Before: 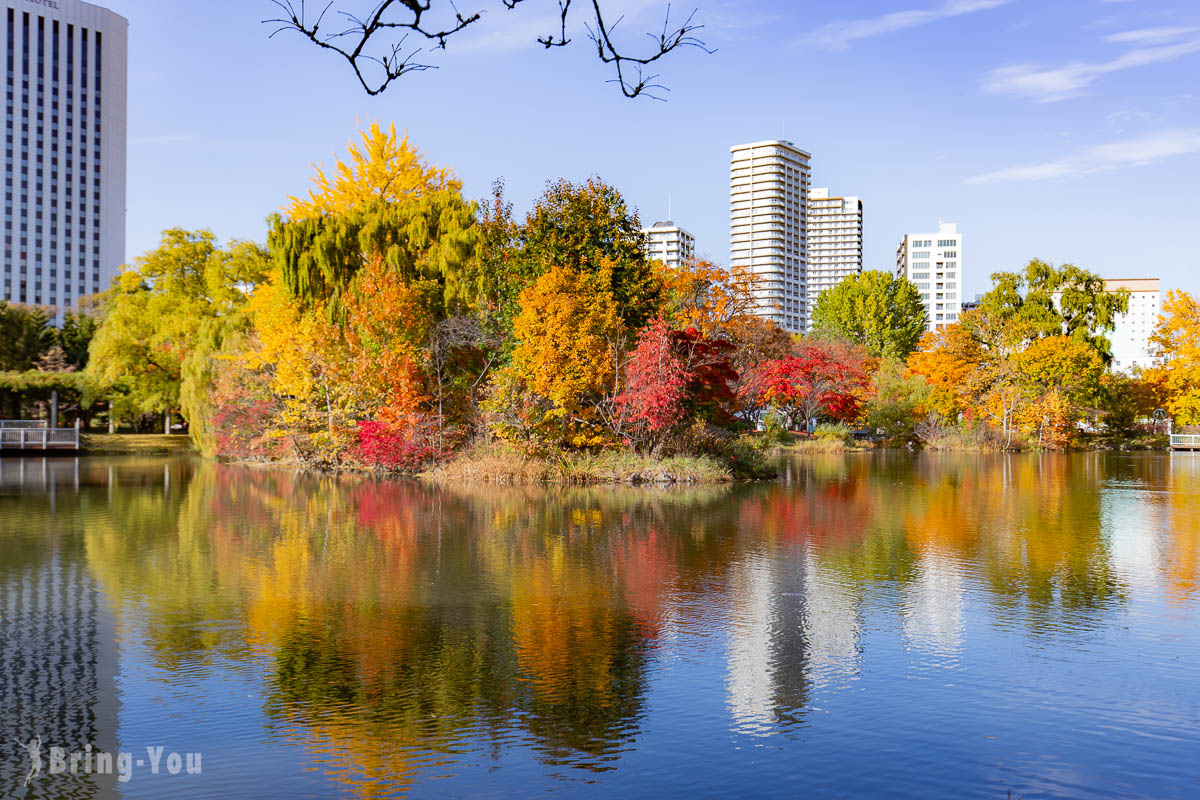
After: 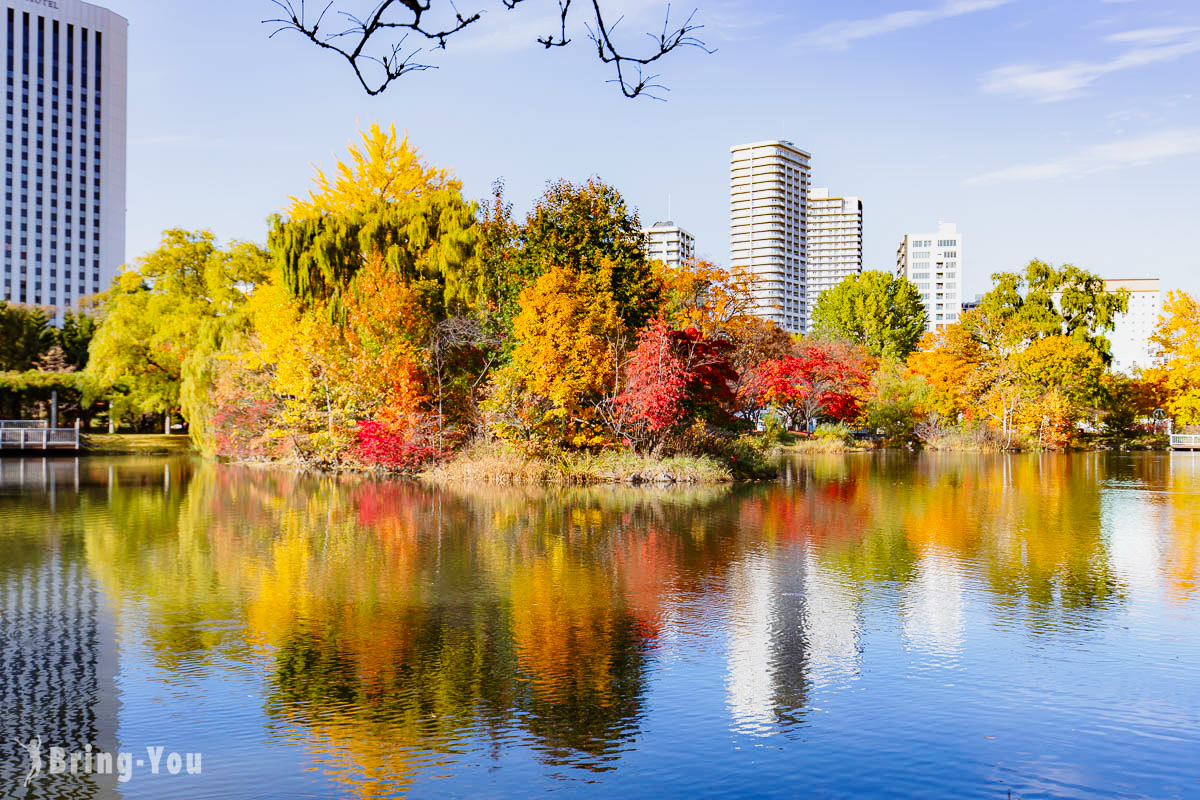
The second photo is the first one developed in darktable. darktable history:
graduated density: rotation 5.63°, offset 76.9
base curve: curves: ch0 [(0, 0) (0.028, 0.03) (0.121, 0.232) (0.46, 0.748) (0.859, 0.968) (1, 1)], preserve colors none
